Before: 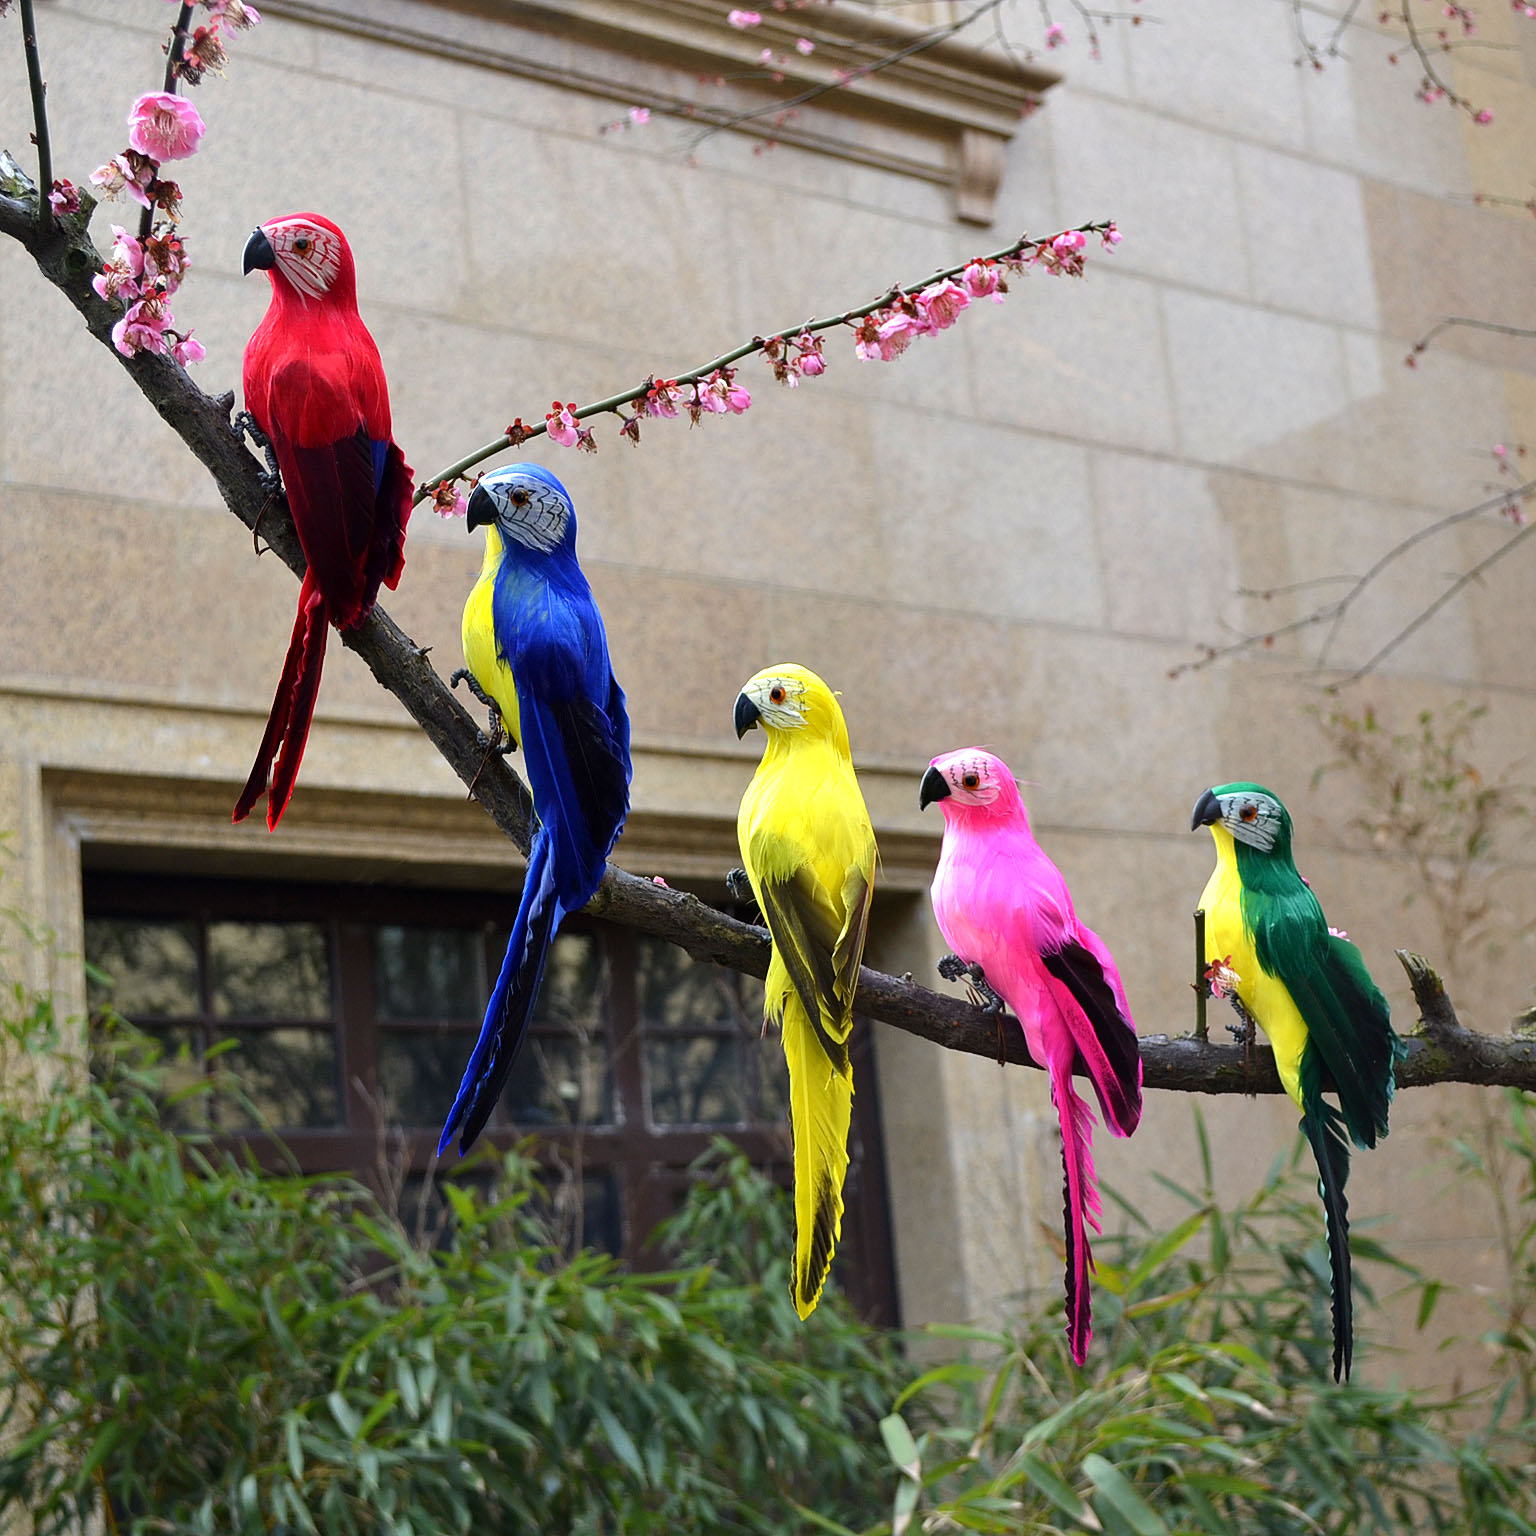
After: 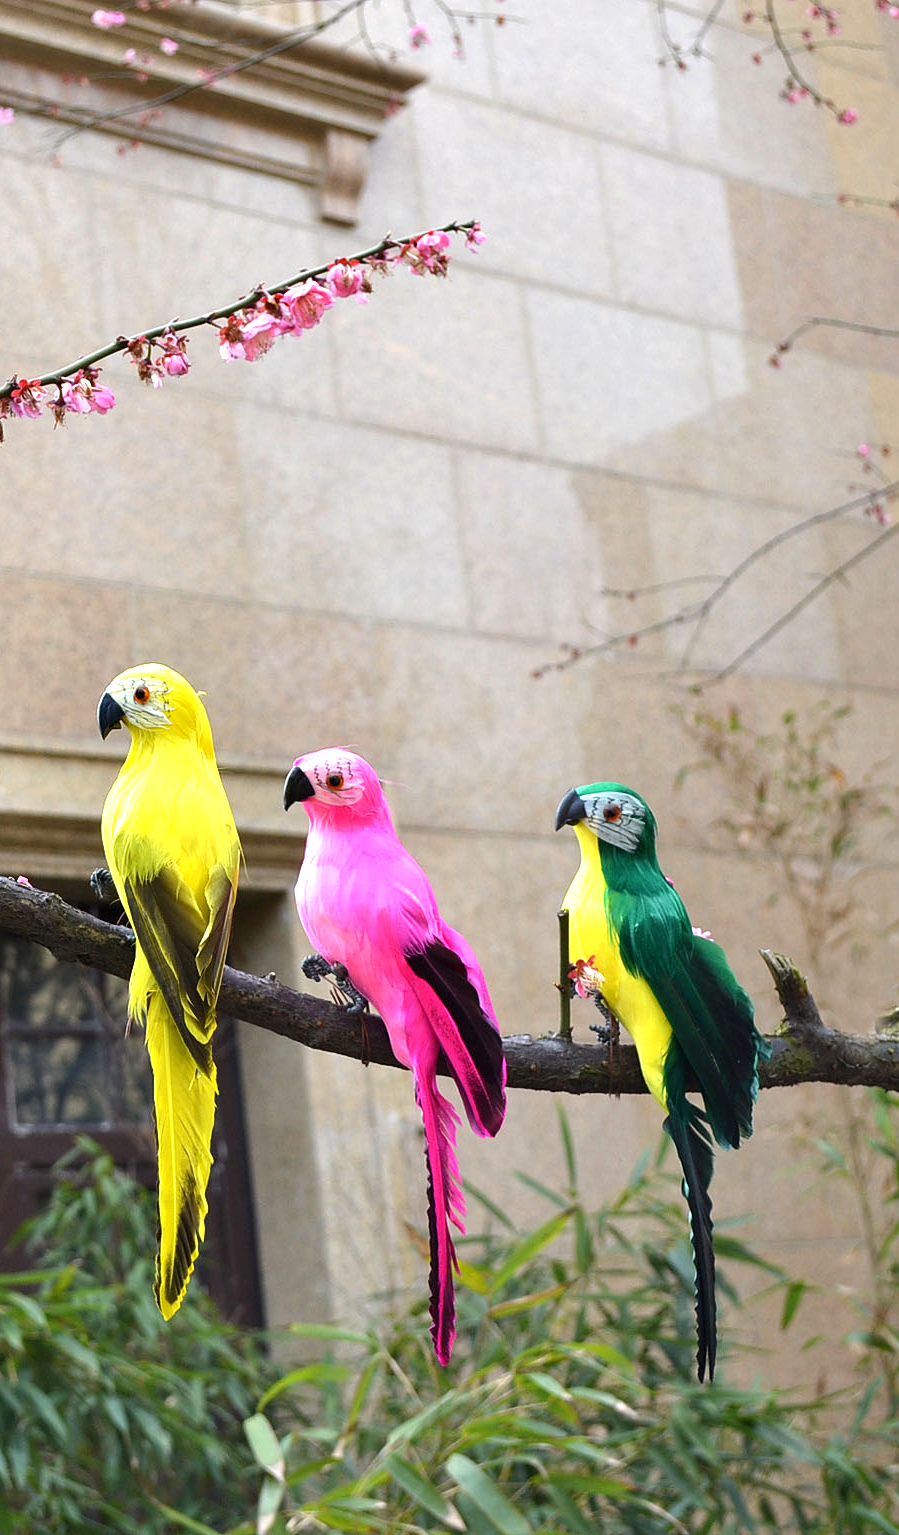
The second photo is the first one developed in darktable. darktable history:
exposure: exposure 0.4 EV, compensate highlight preservation false
crop: left 41.436%
